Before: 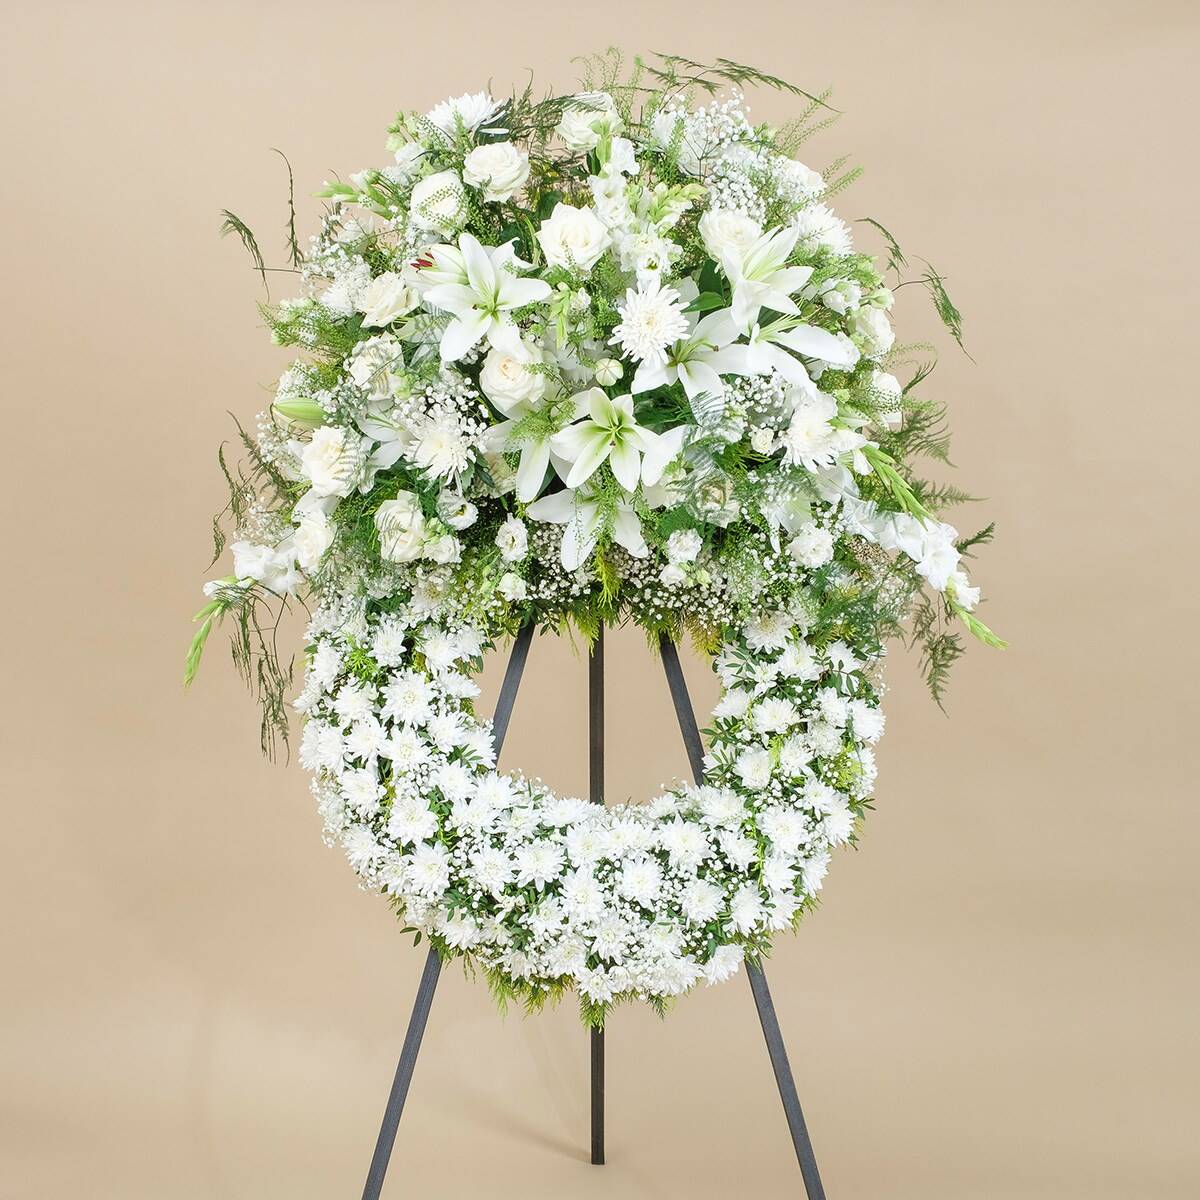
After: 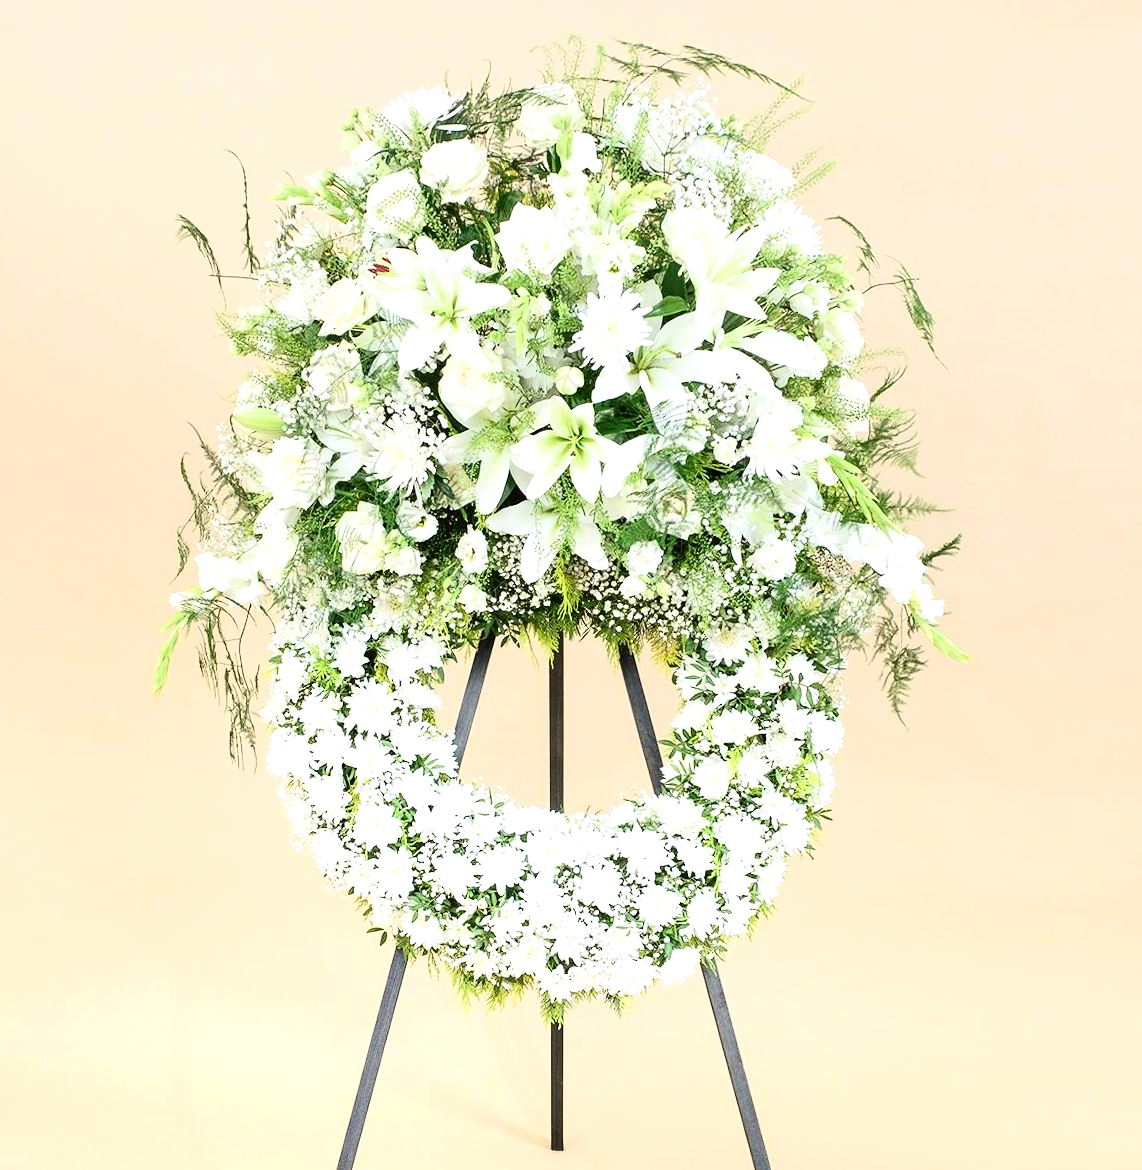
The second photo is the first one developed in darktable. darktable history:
contrast brightness saturation: contrast 0.28
graduated density: rotation 5.63°, offset 76.9
rotate and perspective: rotation 0.074°, lens shift (vertical) 0.096, lens shift (horizontal) -0.041, crop left 0.043, crop right 0.952, crop top 0.024, crop bottom 0.979
exposure: black level correction 0, exposure 1 EV, compensate exposure bias true, compensate highlight preservation false
